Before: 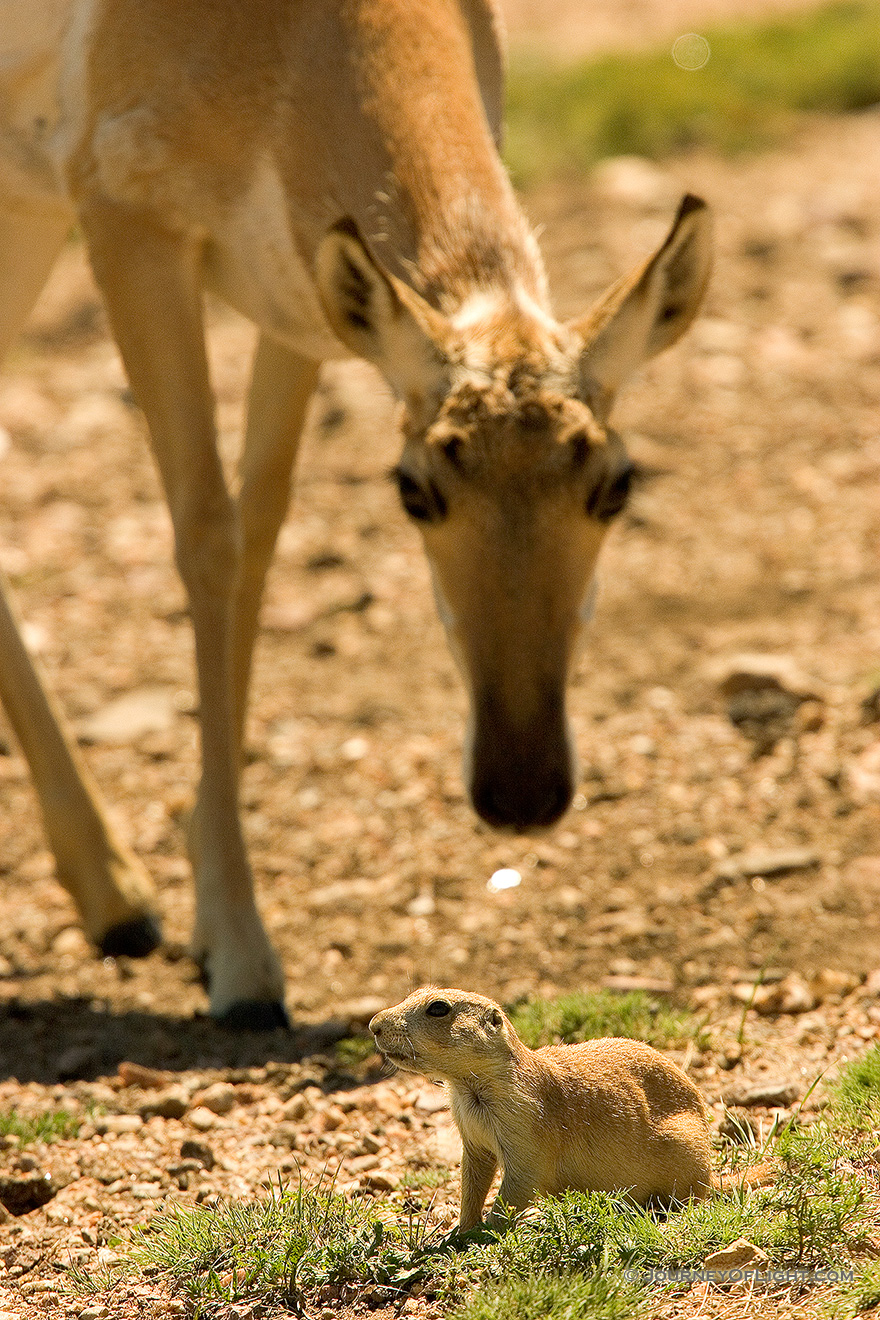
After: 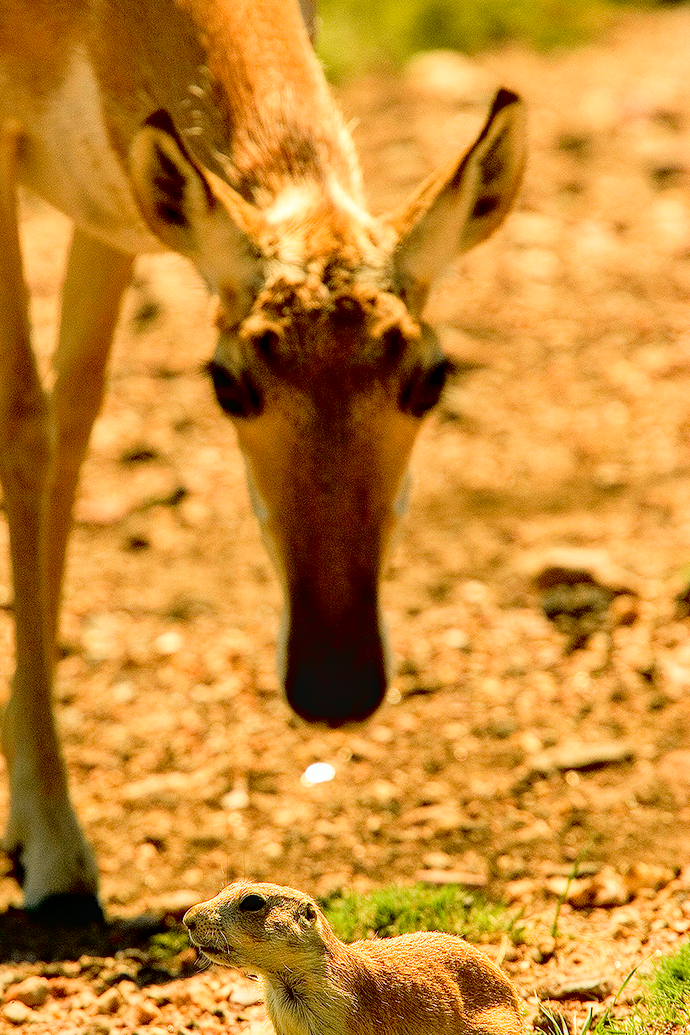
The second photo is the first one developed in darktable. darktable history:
exposure: black level correction 0.017, exposure -0.007 EV, compensate exposure bias true, compensate highlight preservation false
tone curve: curves: ch0 [(0, 0) (0.135, 0.09) (0.326, 0.386) (0.489, 0.573) (0.663, 0.749) (0.854, 0.897) (1, 0.974)]; ch1 [(0, 0) (0.366, 0.367) (0.475, 0.453) (0.494, 0.493) (0.504, 0.497) (0.544, 0.569) (0.562, 0.605) (0.622, 0.694) (1, 1)]; ch2 [(0, 0) (0.333, 0.346) (0.375, 0.375) (0.424, 0.43) (0.476, 0.492) (0.502, 0.503) (0.533, 0.534) (0.572, 0.603) (0.605, 0.656) (0.641, 0.709) (1, 1)], color space Lab, independent channels, preserve colors none
crop and rotate: left 21.167%, top 8.047%, right 0.376%, bottom 13.521%
local contrast: on, module defaults
